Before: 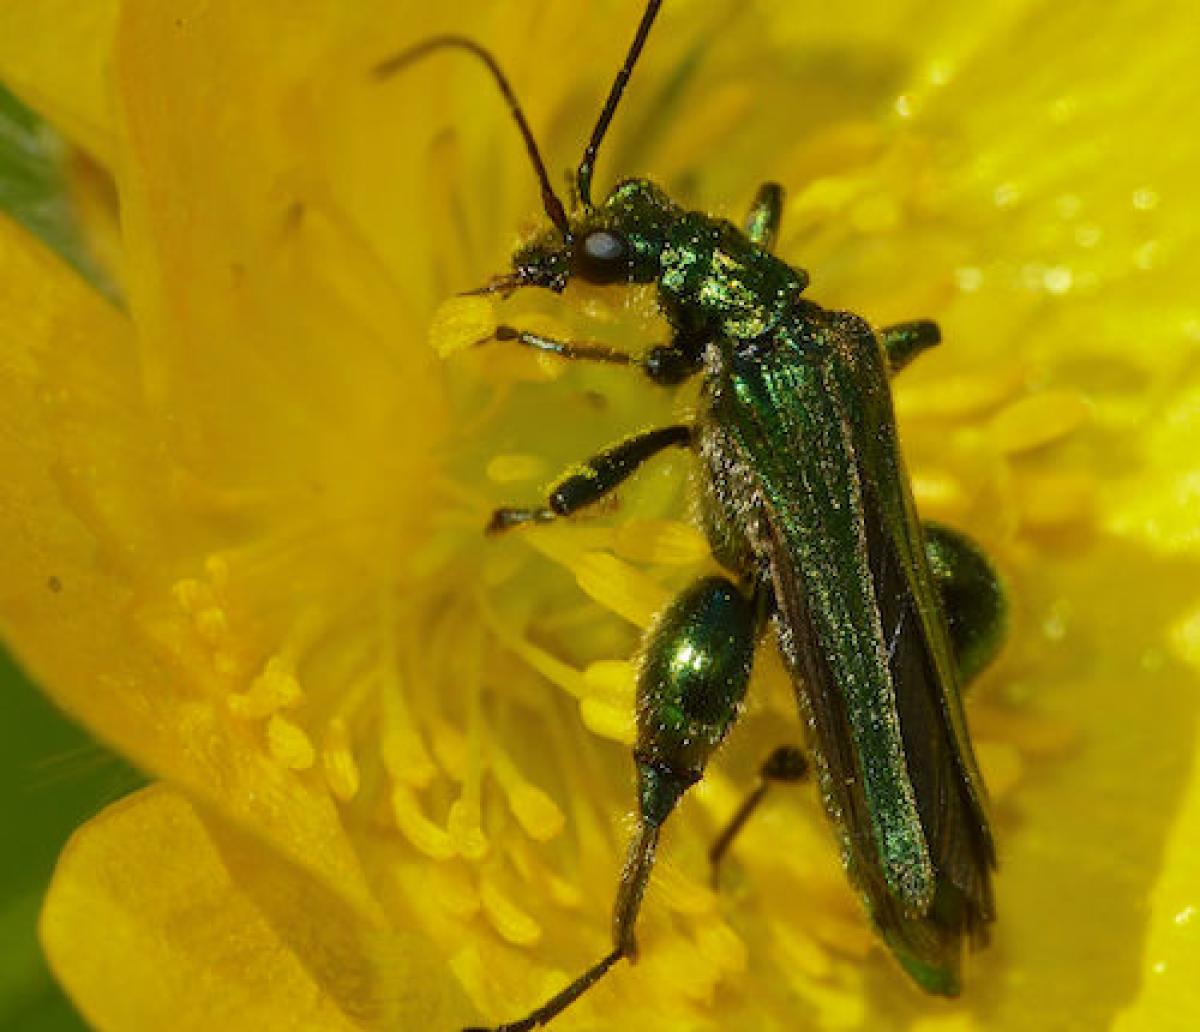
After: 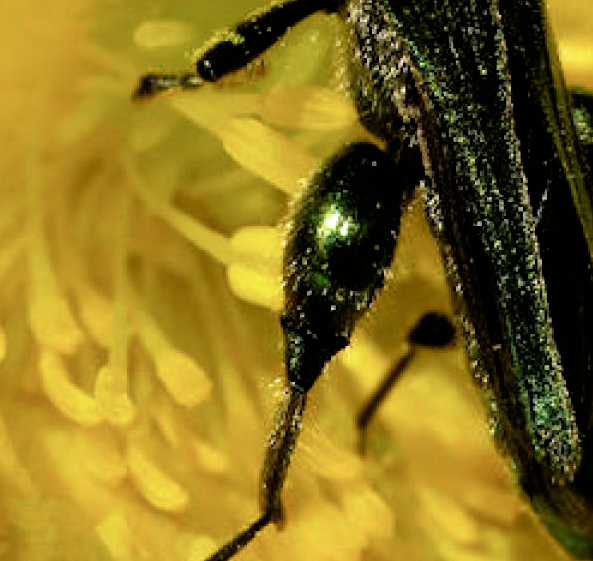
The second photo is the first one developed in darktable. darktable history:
crop: left 29.482%, top 42.062%, right 21.065%, bottom 3.491%
filmic rgb: black relative exposure -3.67 EV, white relative exposure 2.44 EV, threshold 5.99 EV, hardness 3.28, enable highlight reconstruction true
